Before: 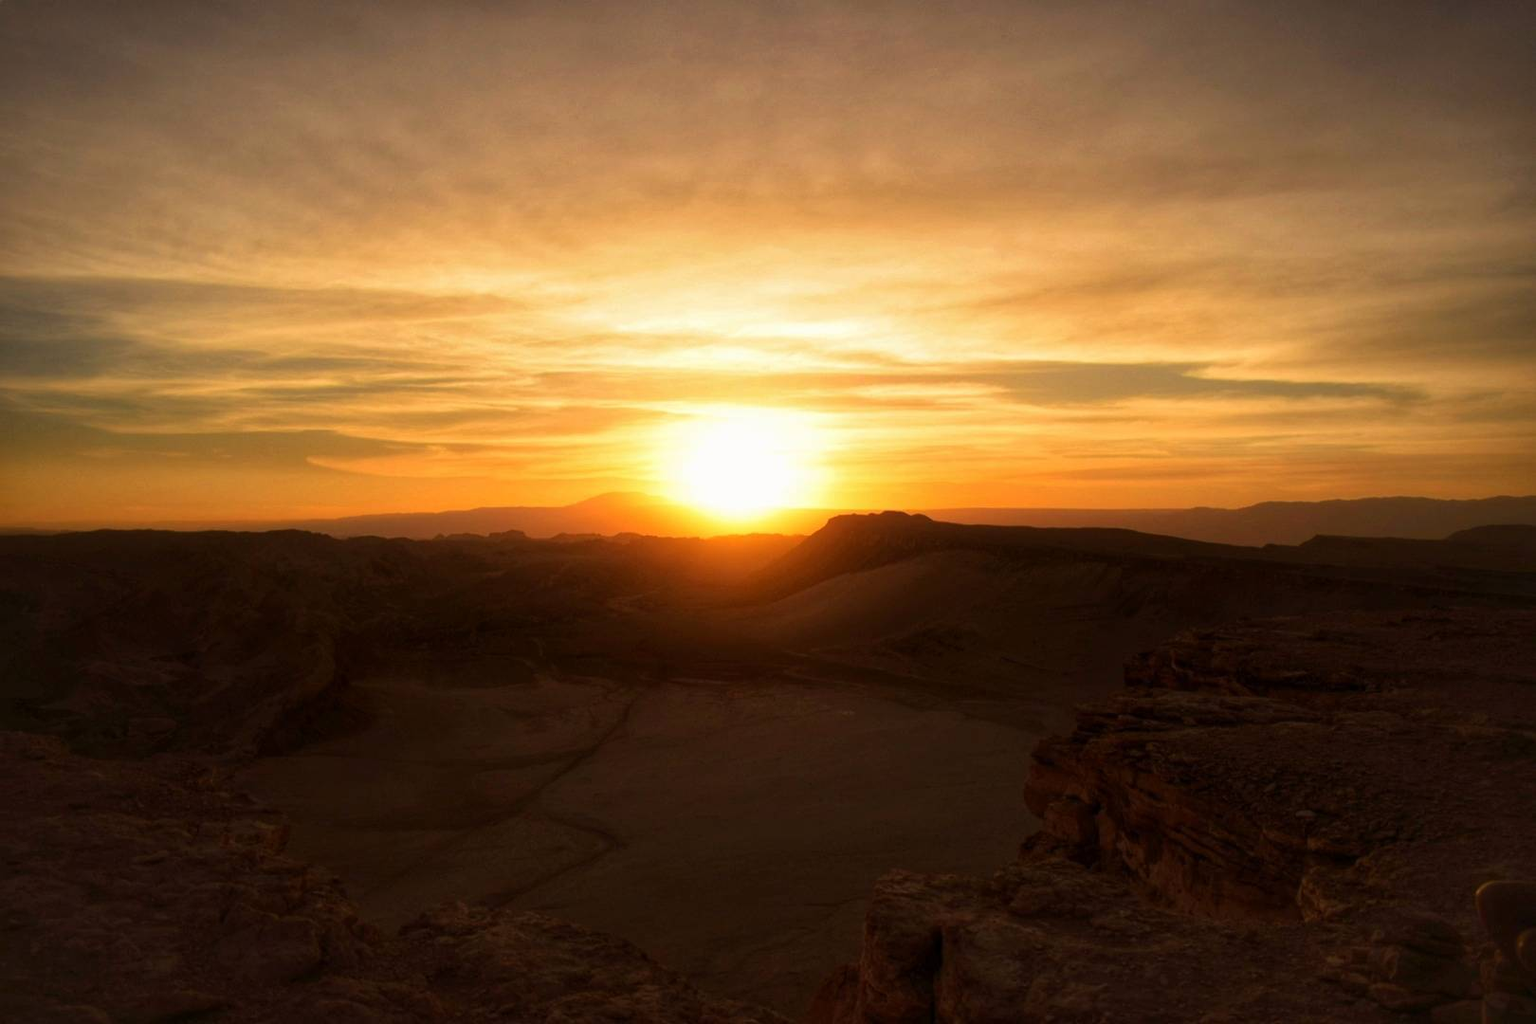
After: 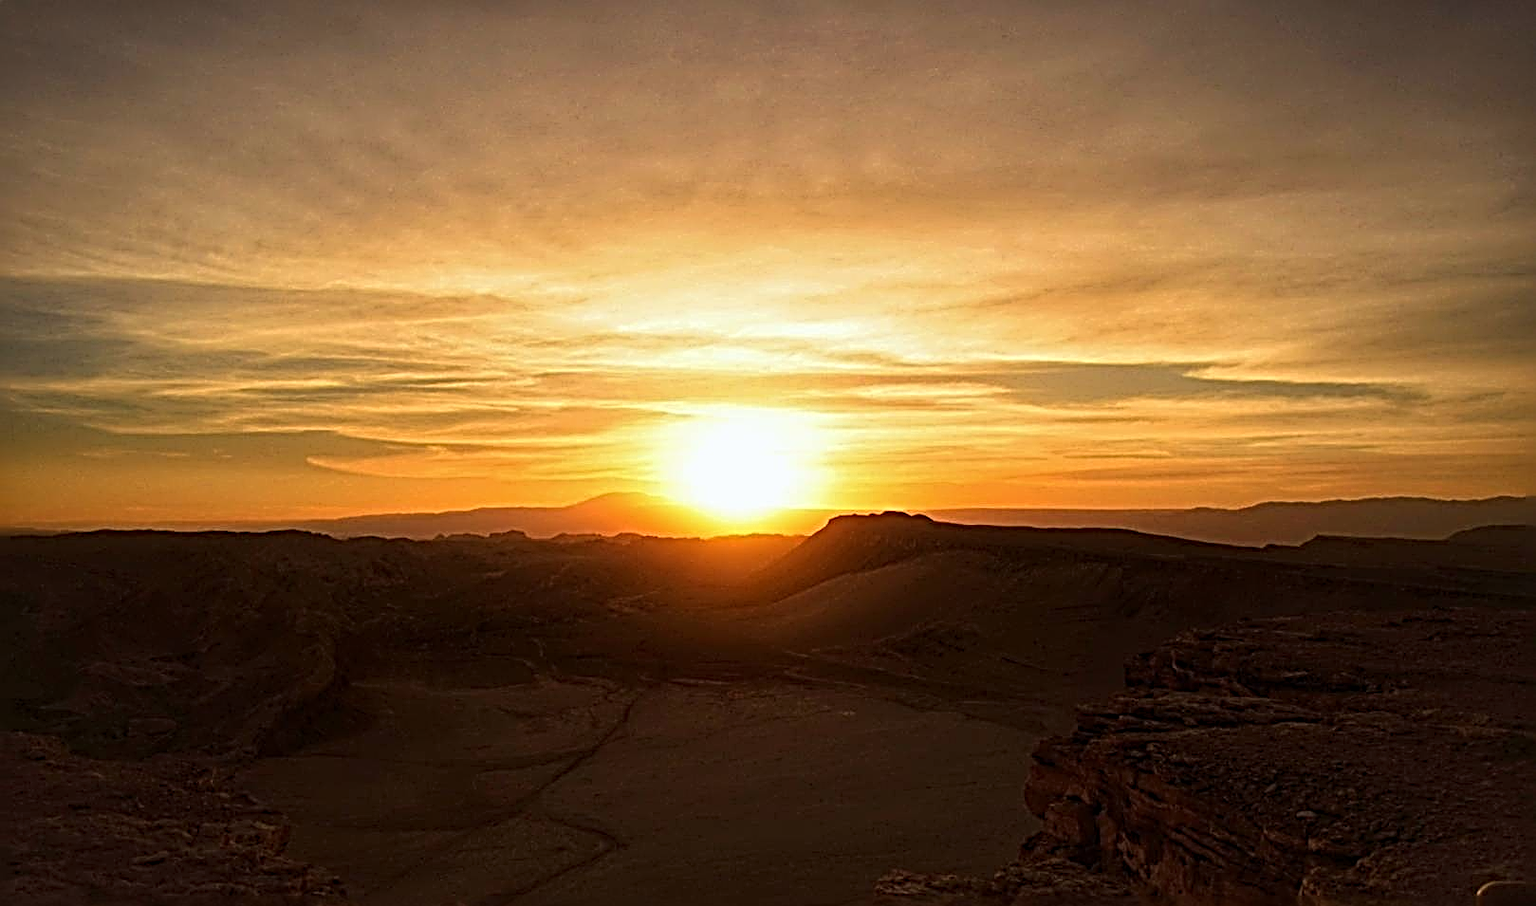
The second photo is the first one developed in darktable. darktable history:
crop and rotate: top 0%, bottom 11.49%
white balance: red 0.982, blue 1.018
sharpen: radius 4.001, amount 2
